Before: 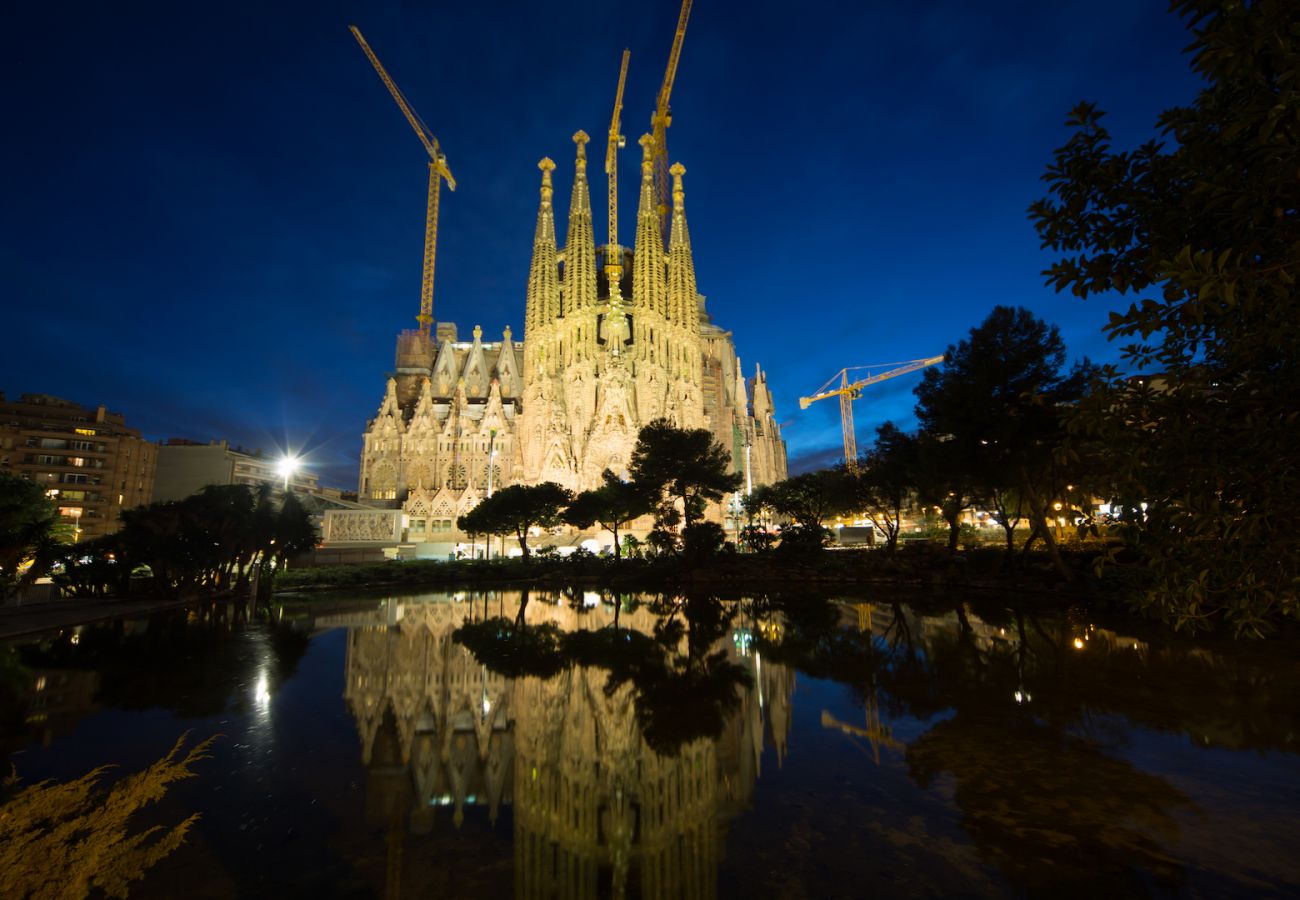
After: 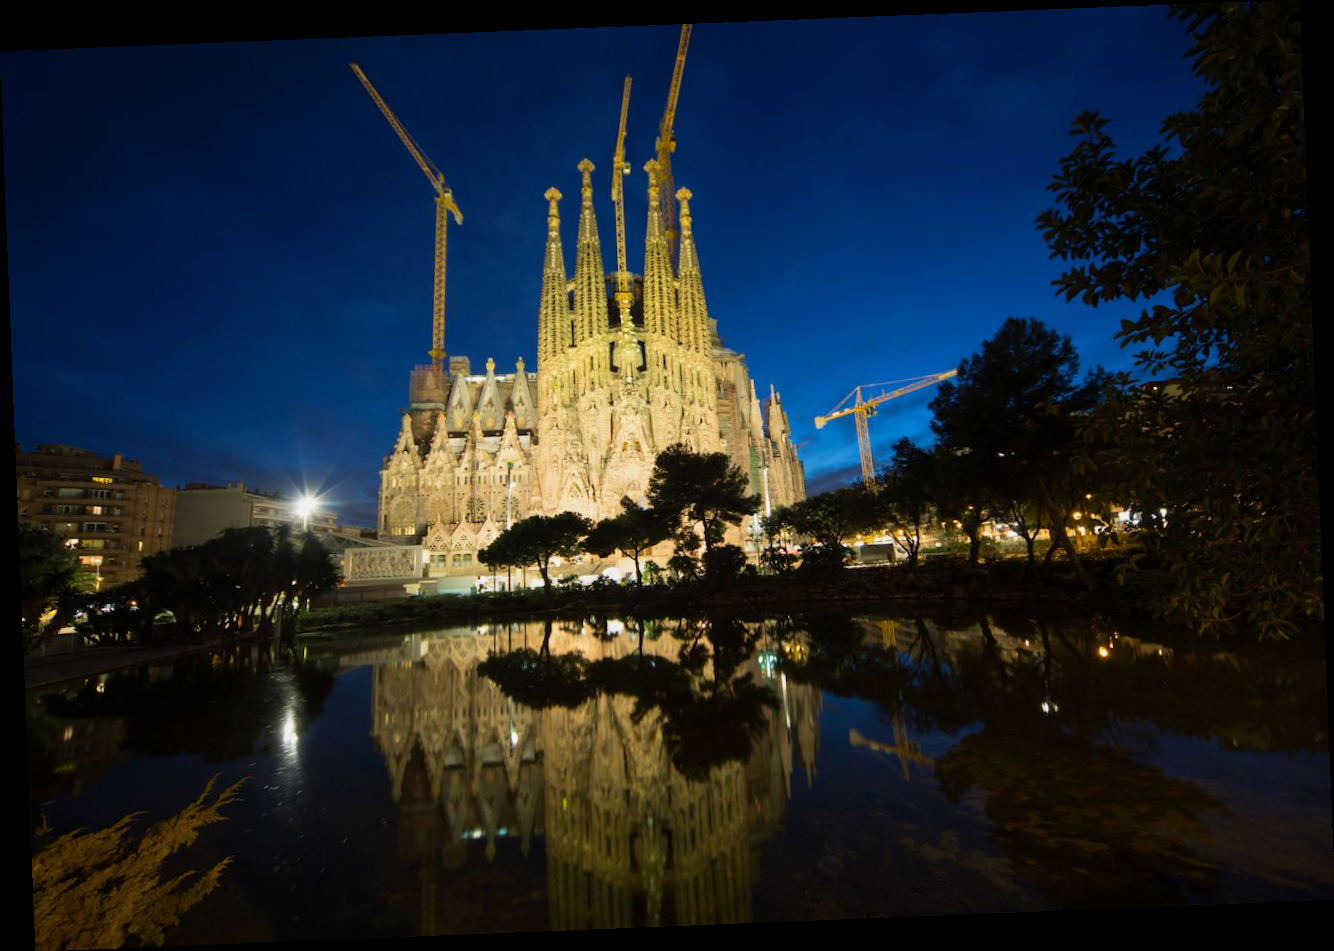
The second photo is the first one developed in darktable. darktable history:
rotate and perspective: rotation -2.29°, automatic cropping off
tone equalizer: -8 EV -0.002 EV, -7 EV 0.005 EV, -6 EV -0.009 EV, -5 EV 0.011 EV, -4 EV -0.012 EV, -3 EV 0.007 EV, -2 EV -0.062 EV, -1 EV -0.293 EV, +0 EV -0.582 EV, smoothing diameter 2%, edges refinement/feathering 20, mask exposure compensation -1.57 EV, filter diffusion 5
